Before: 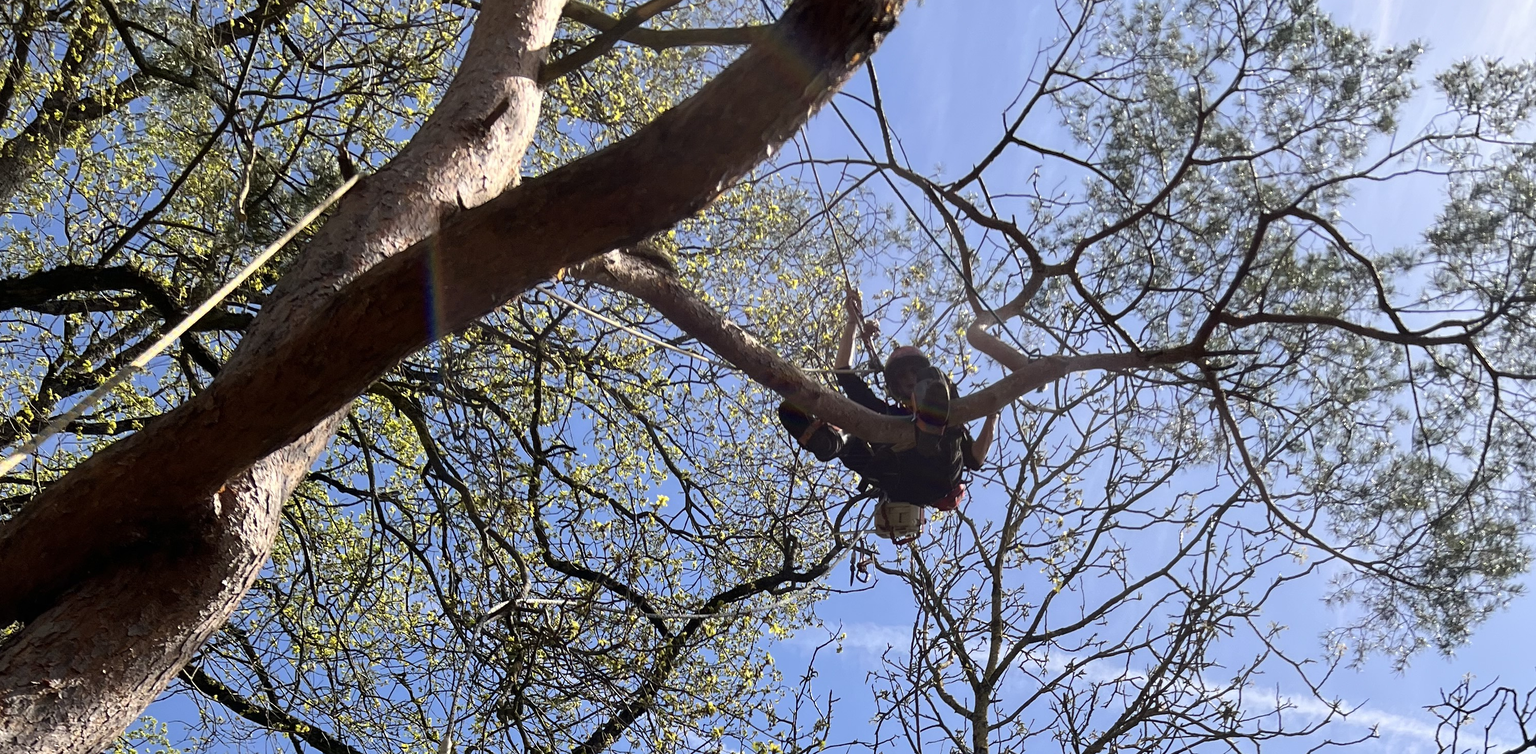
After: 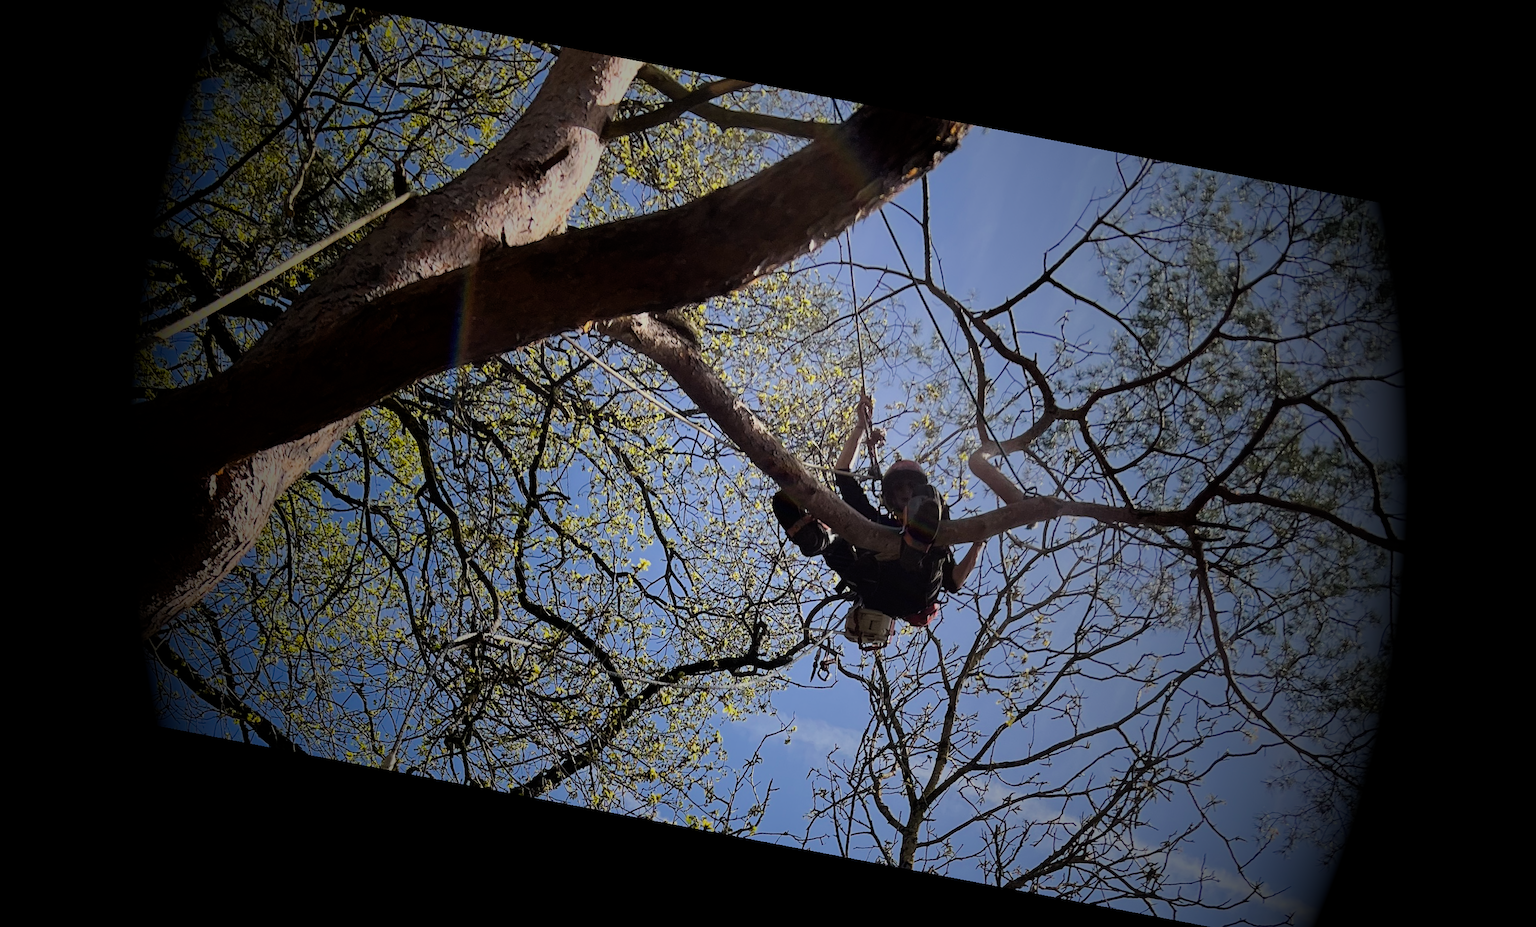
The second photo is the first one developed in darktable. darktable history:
sharpen: radius 1
crop and rotate: angle -1.69°
vignetting: fall-off start 15.9%, fall-off radius 100%, brightness -1, saturation 0.5, width/height ratio 0.719
filmic rgb: black relative exposure -7.65 EV, white relative exposure 4.56 EV, hardness 3.61, contrast 1.05
rotate and perspective: rotation 9.12°, automatic cropping off
